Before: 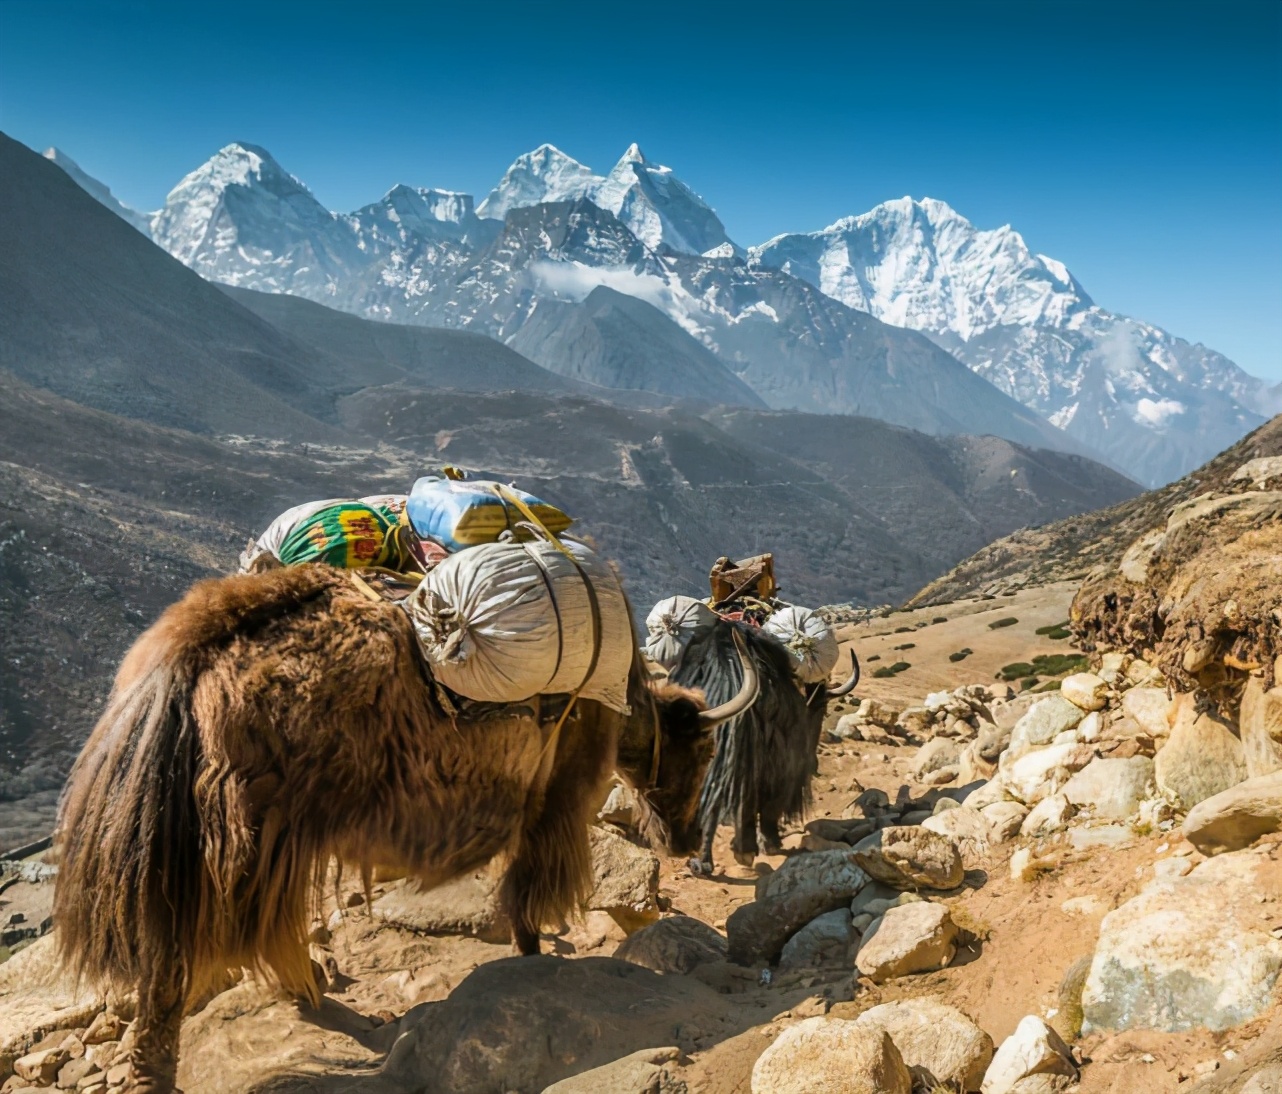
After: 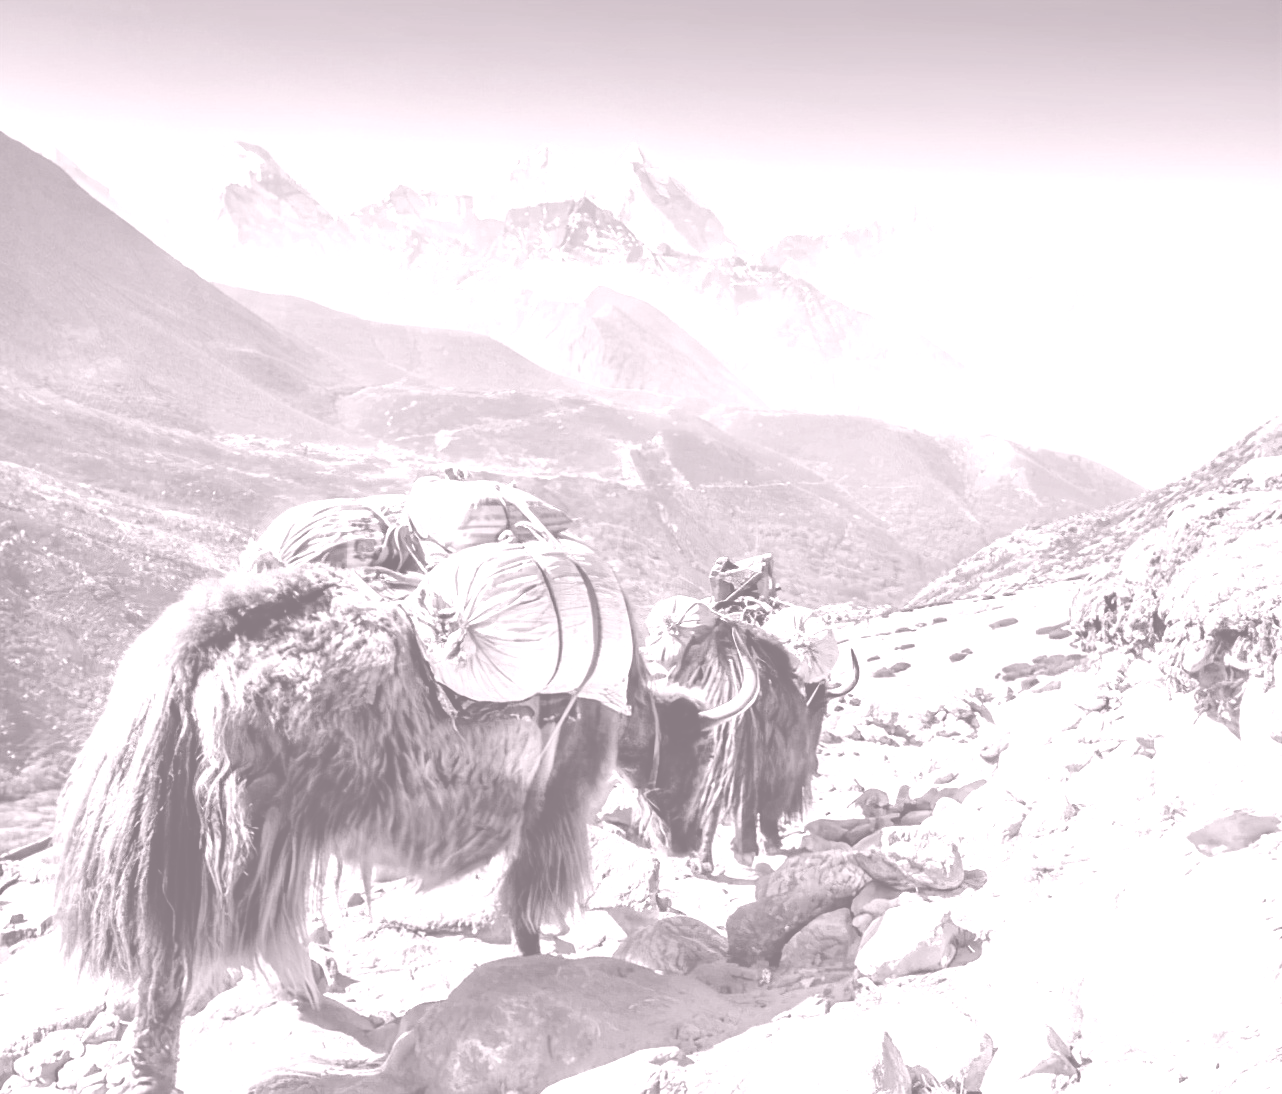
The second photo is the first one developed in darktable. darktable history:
tone curve: curves: ch0 [(0, 0.019) (0.066, 0.043) (0.189, 0.182) (0.368, 0.407) (0.501, 0.564) (0.677, 0.729) (0.851, 0.861) (0.997, 0.959)]; ch1 [(0, 0) (0.187, 0.121) (0.388, 0.346) (0.437, 0.409) (0.474, 0.472) (0.499, 0.501) (0.514, 0.515) (0.542, 0.557) (0.645, 0.686) (0.812, 0.856) (1, 1)]; ch2 [(0, 0) (0.246, 0.214) (0.421, 0.427) (0.459, 0.484) (0.5, 0.504) (0.518, 0.523) (0.529, 0.548) (0.56, 0.576) (0.607, 0.63) (0.744, 0.734) (0.867, 0.821) (0.993, 0.889)], color space Lab, independent channels, preserve colors none
colorize: hue 25.2°, saturation 83%, source mix 82%, lightness 79%, version 1
